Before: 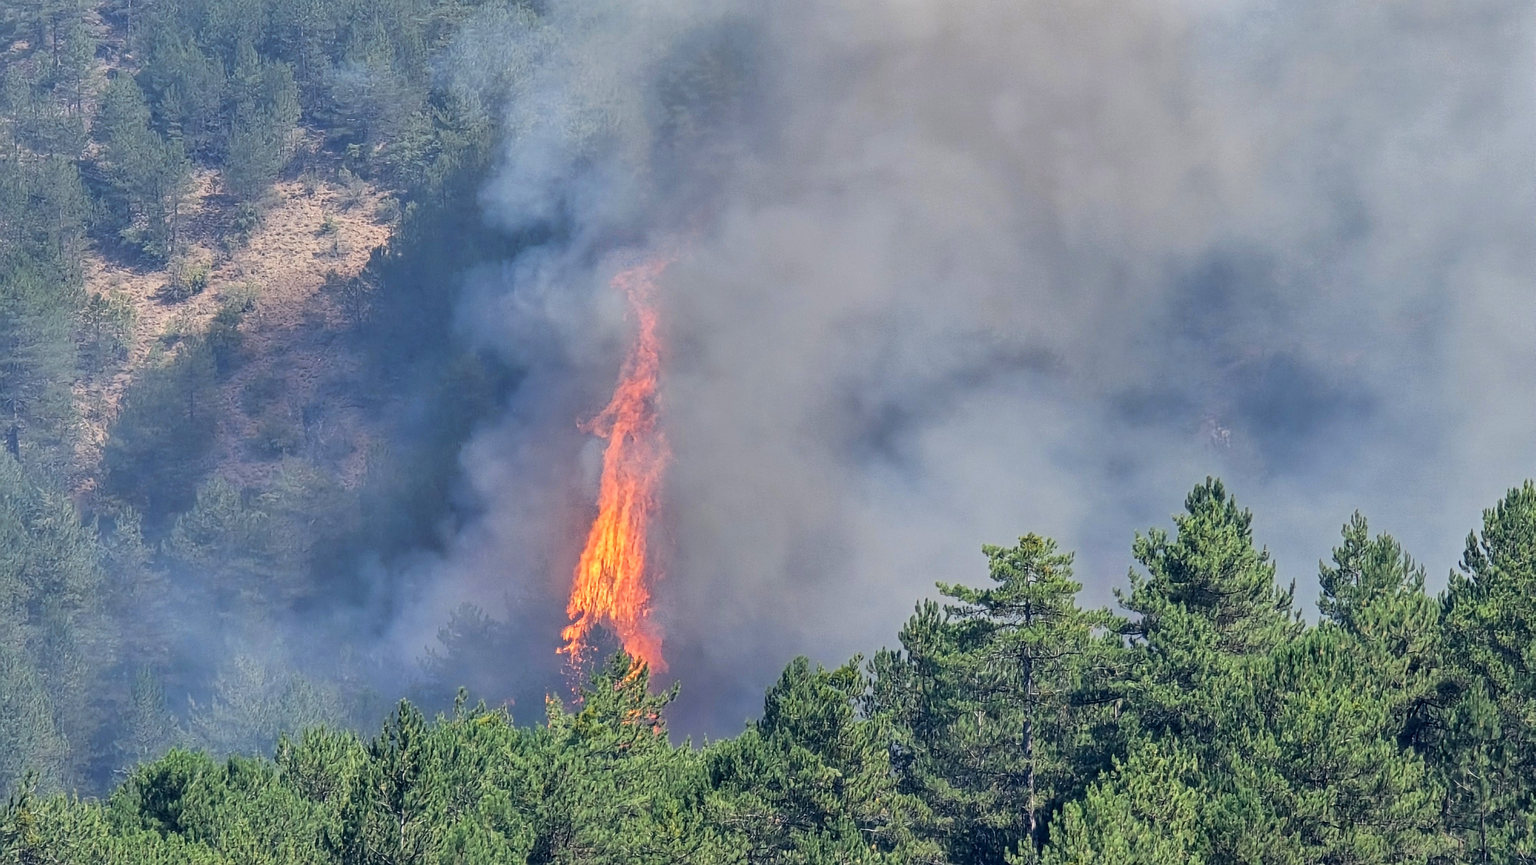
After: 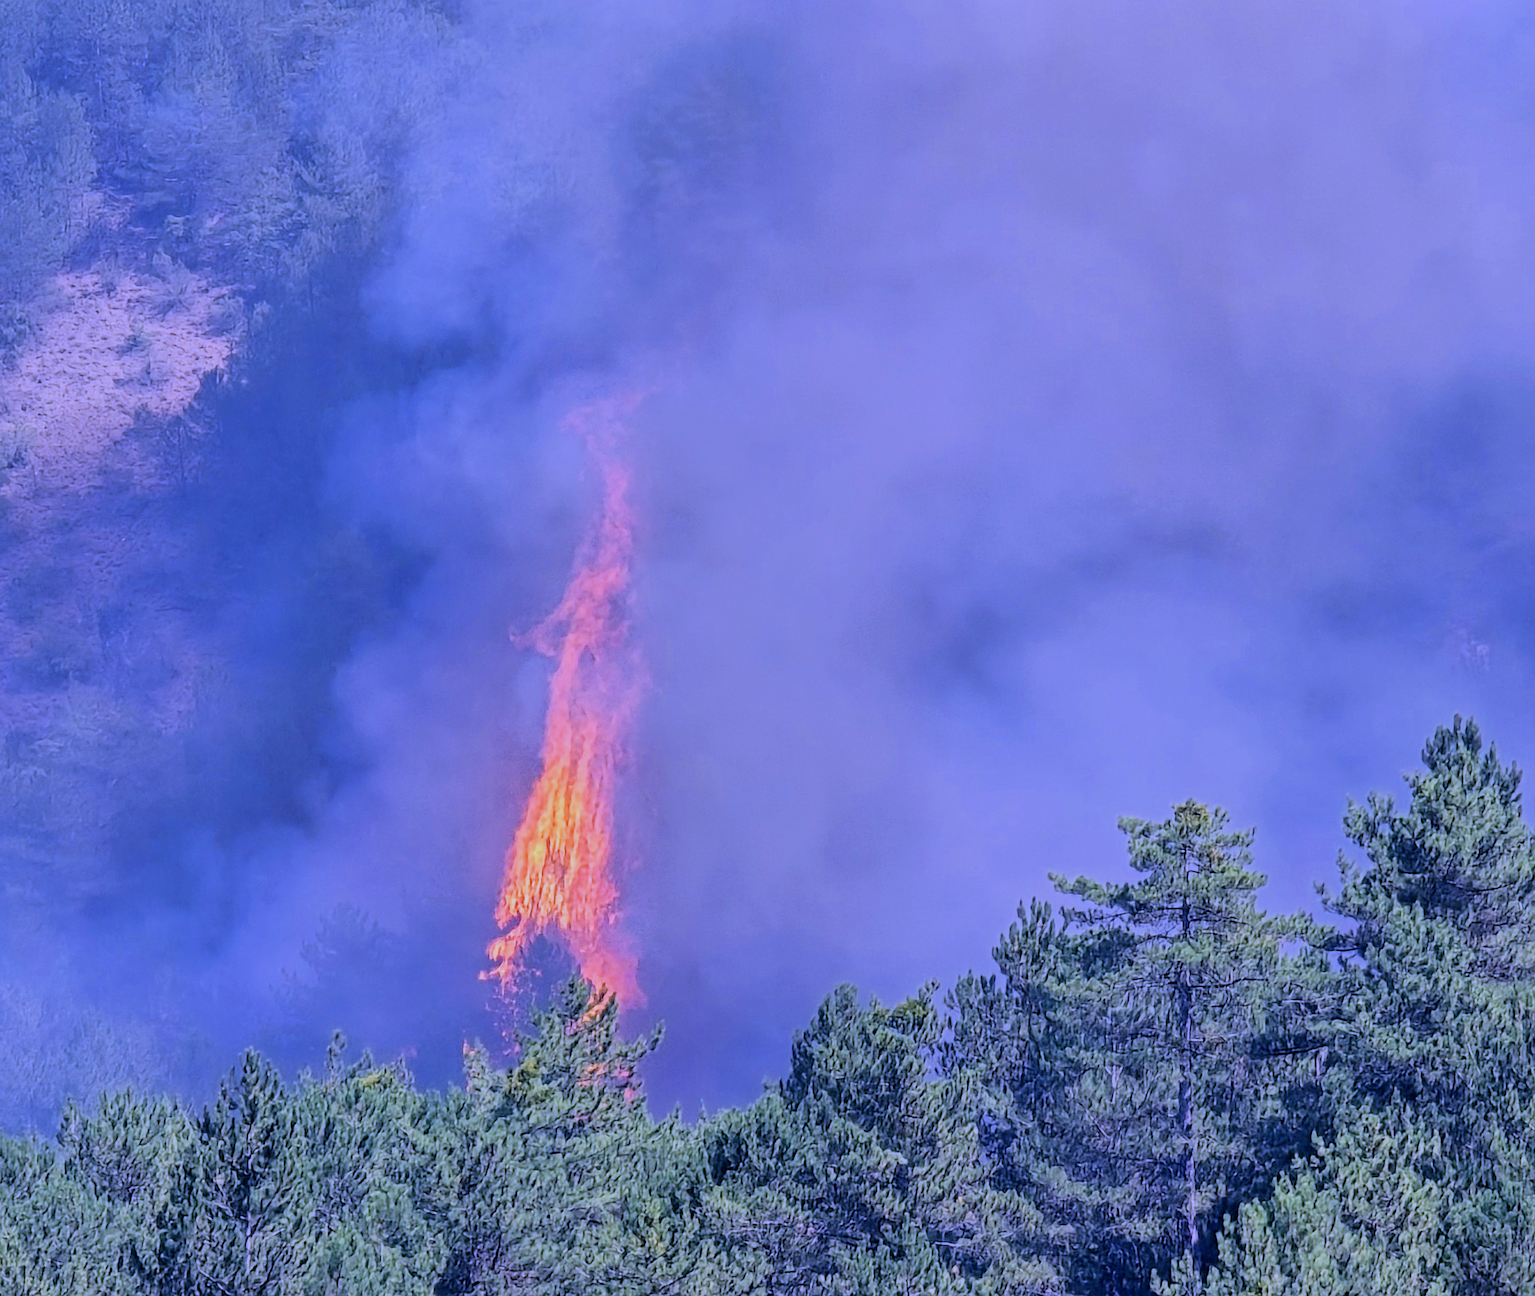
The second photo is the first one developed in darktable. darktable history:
crop and rotate: left 15.446%, right 17.836%
white balance: red 0.98, blue 1.61
filmic rgb: black relative exposure -7.65 EV, white relative exposure 4.56 EV, hardness 3.61, color science v6 (2022)
